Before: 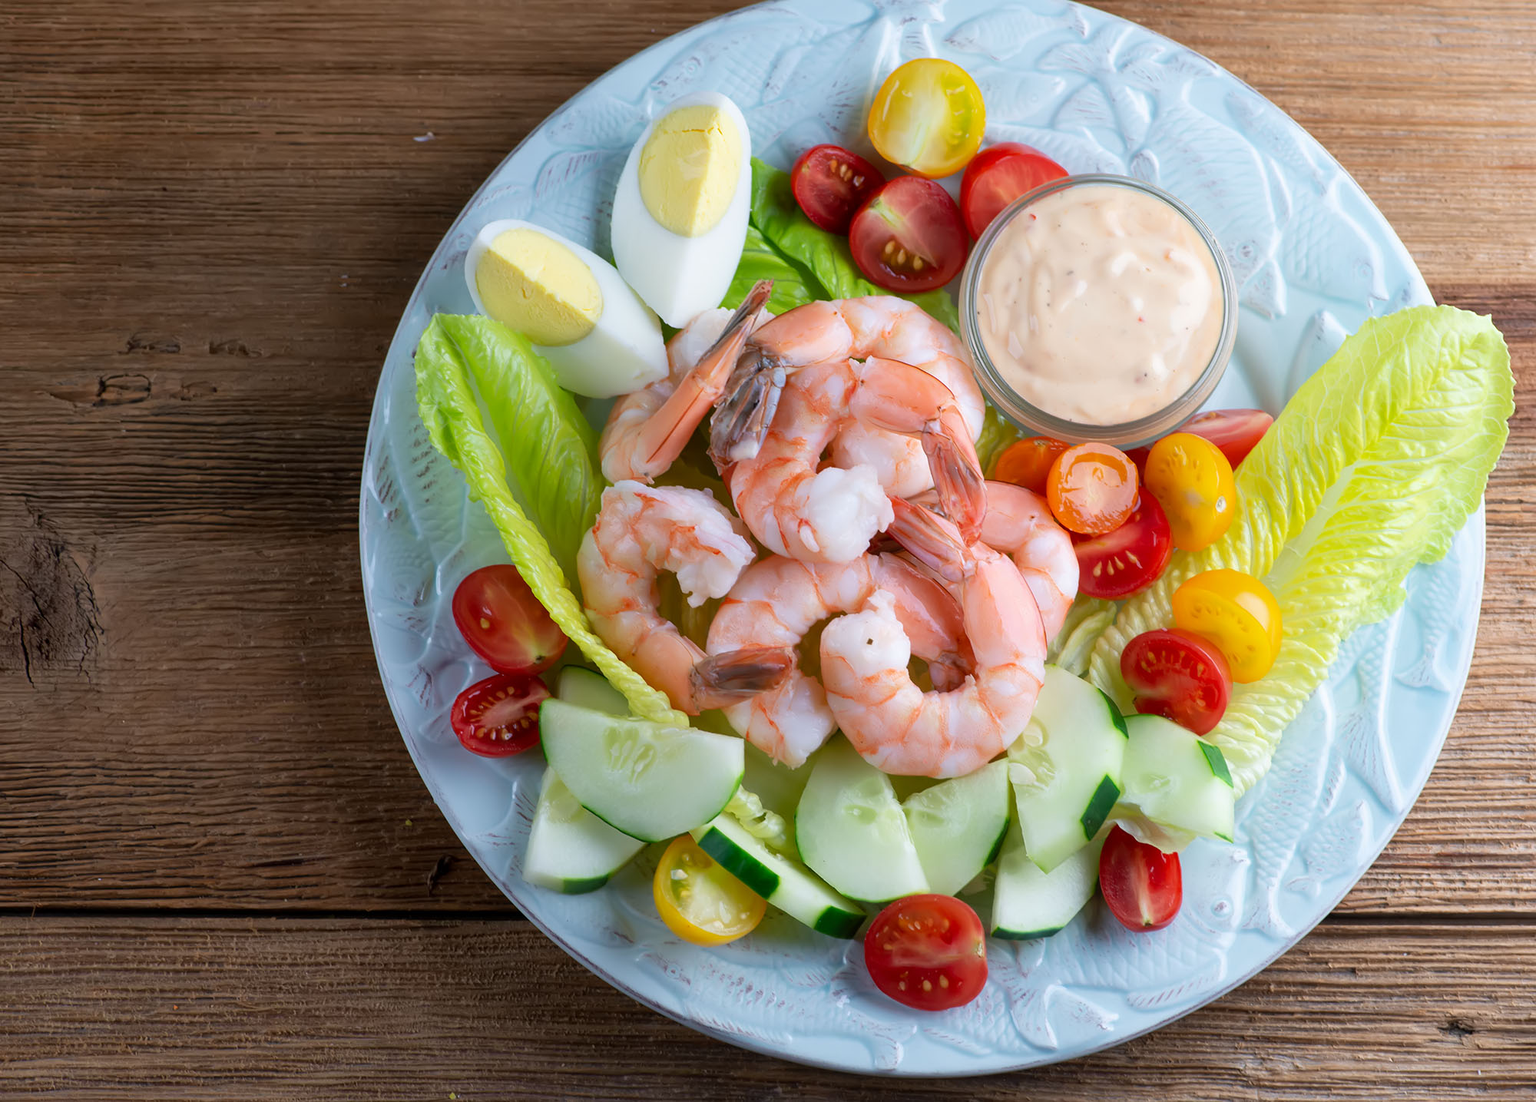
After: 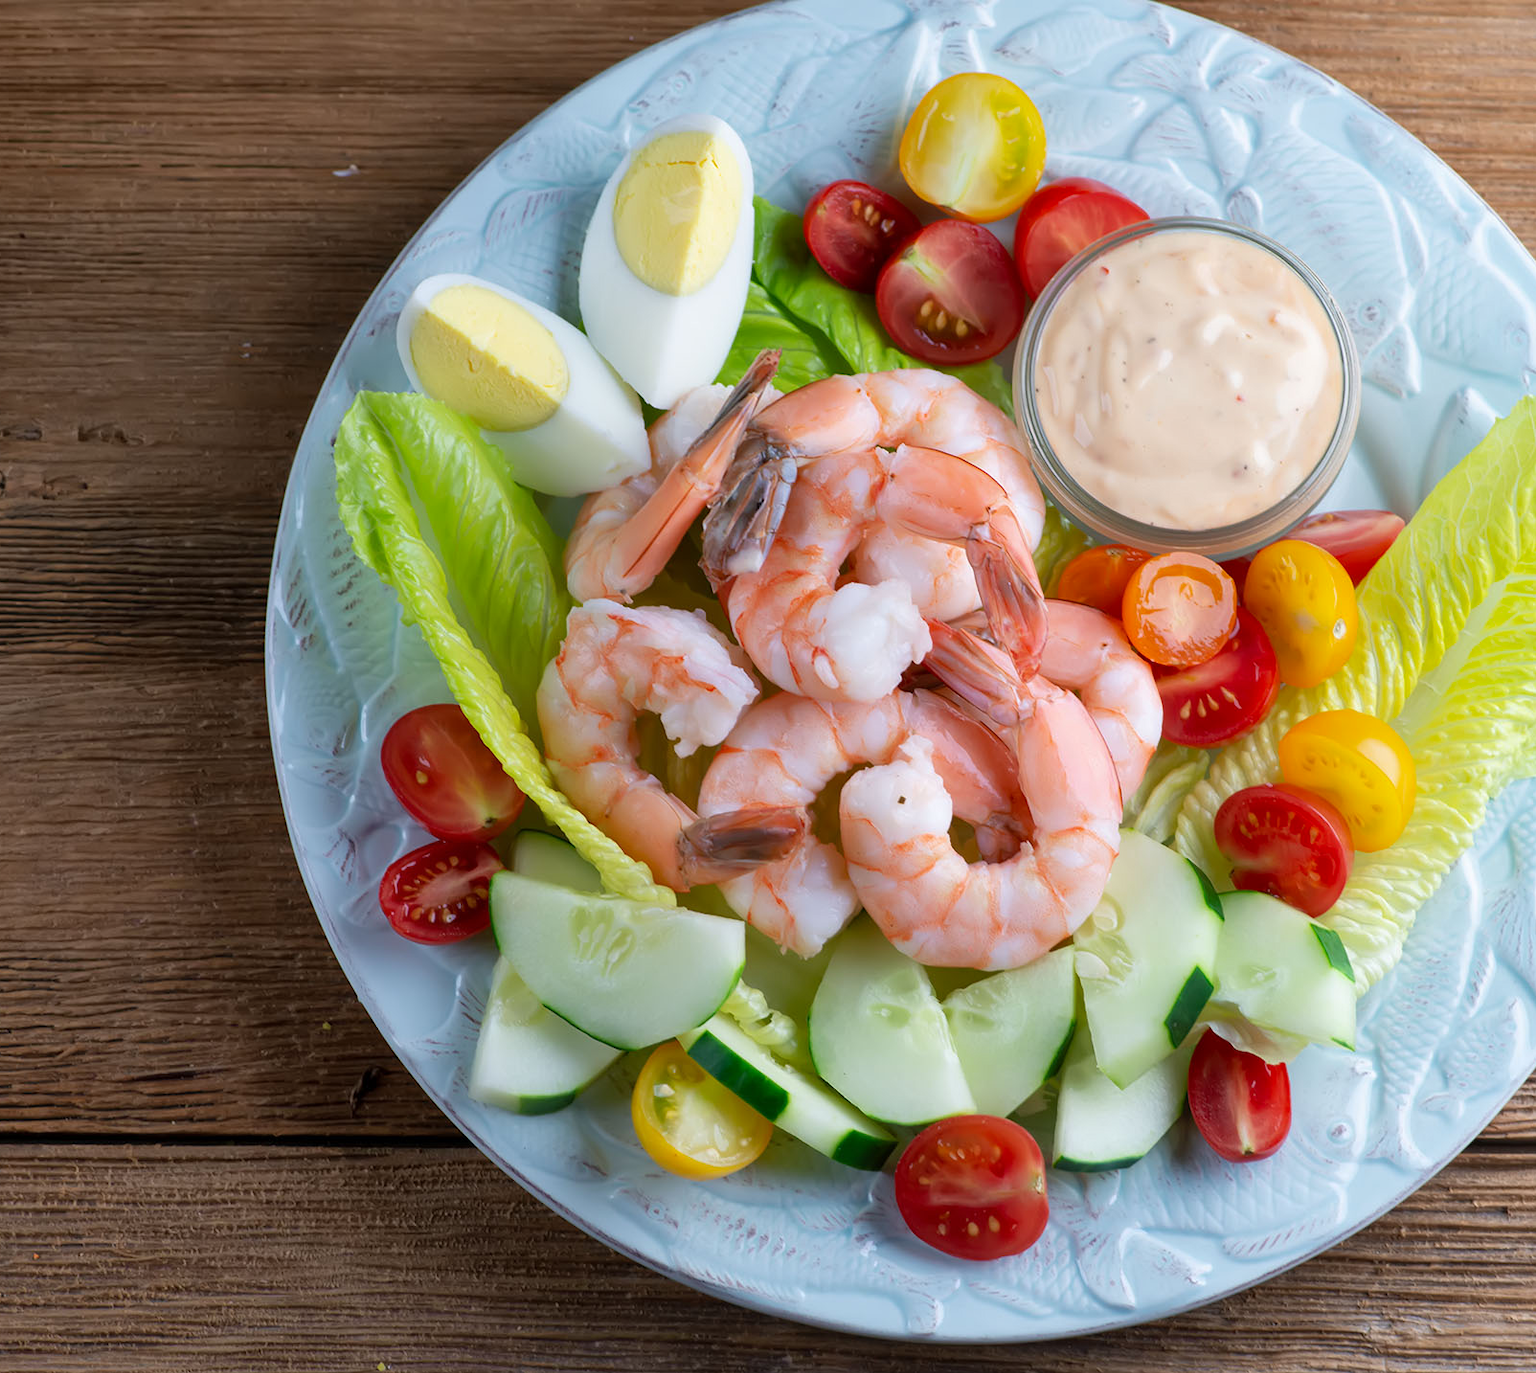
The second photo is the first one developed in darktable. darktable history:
crop and rotate: left 9.597%, right 10.195%
shadows and highlights: shadows 37.27, highlights -28.18, soften with gaussian
